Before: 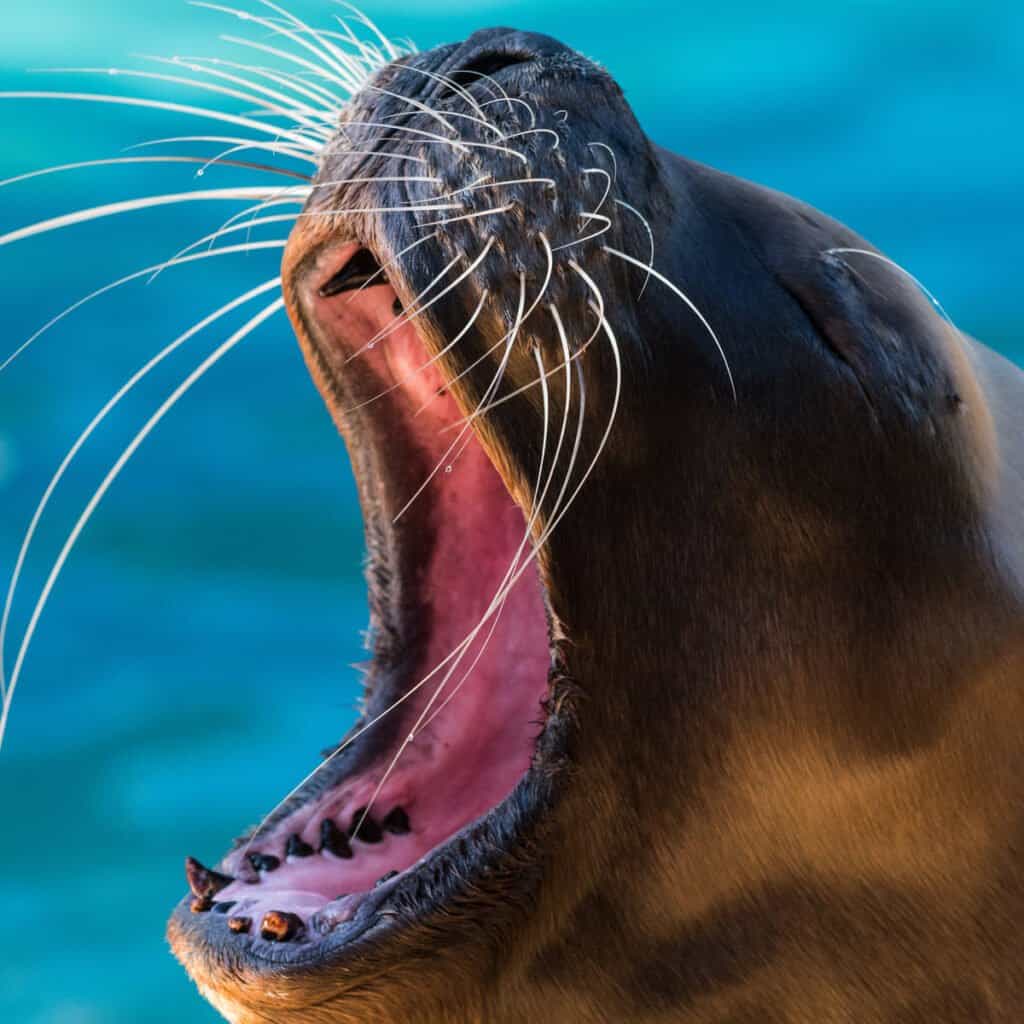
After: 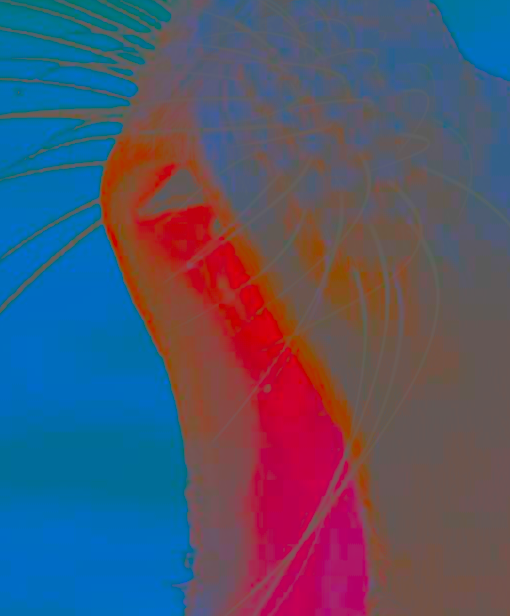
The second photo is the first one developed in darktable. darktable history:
contrast brightness saturation: contrast -0.975, brightness -0.17, saturation 0.753
crop: left 17.742%, top 7.826%, right 32.427%, bottom 31.975%
